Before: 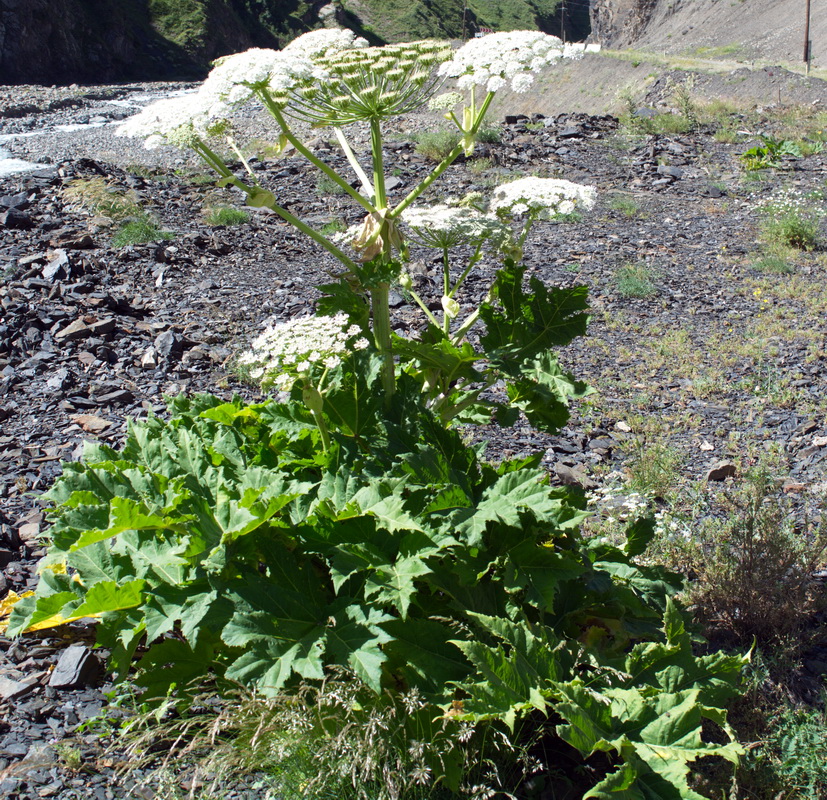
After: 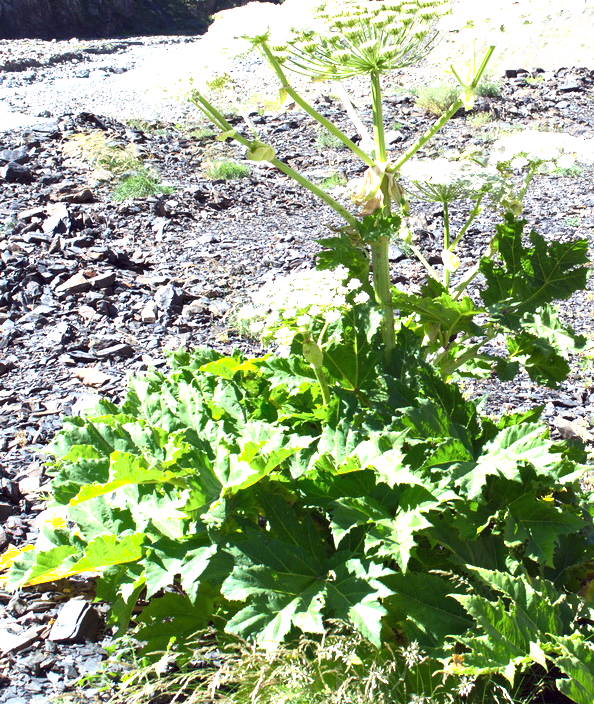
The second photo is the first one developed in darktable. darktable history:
exposure: black level correction 0, exposure 1.015 EV, compensate exposure bias true, compensate highlight preservation false
shadows and highlights: shadows 0, highlights 40
crop: top 5.803%, right 27.864%, bottom 5.804%
